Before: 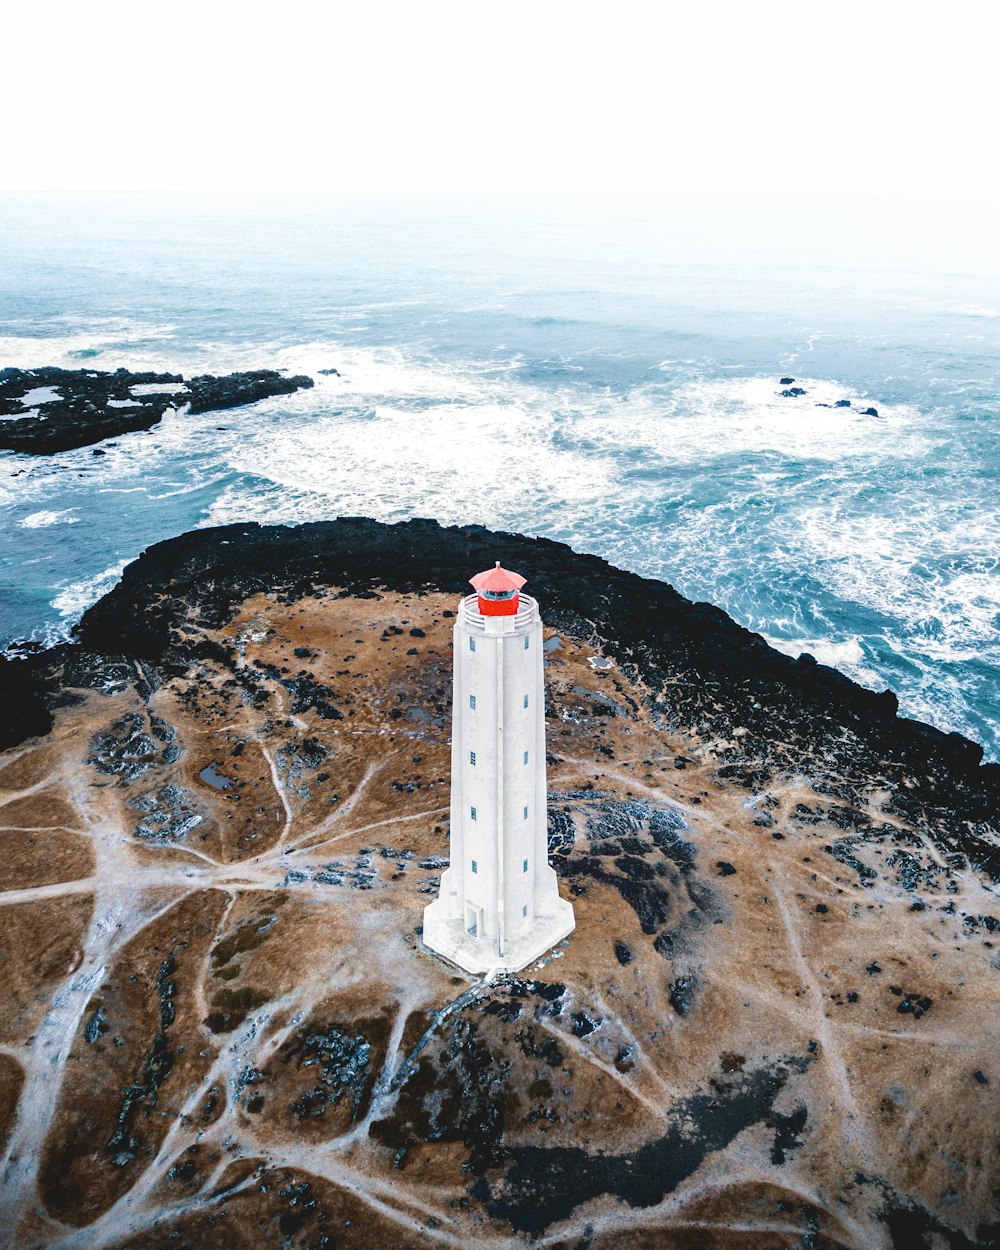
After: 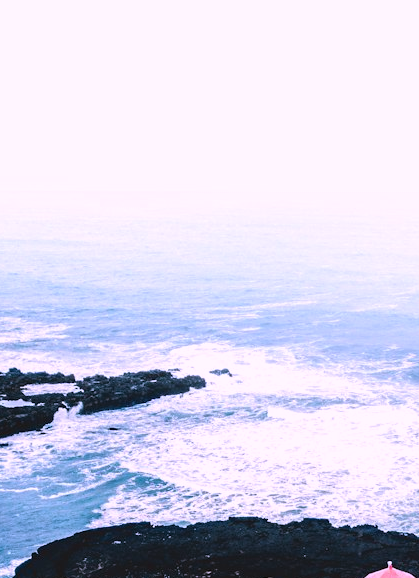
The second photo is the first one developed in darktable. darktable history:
crop and rotate: left 10.817%, top 0.062%, right 47.194%, bottom 53.626%
color correction: highlights a* 15.03, highlights b* -25.07
